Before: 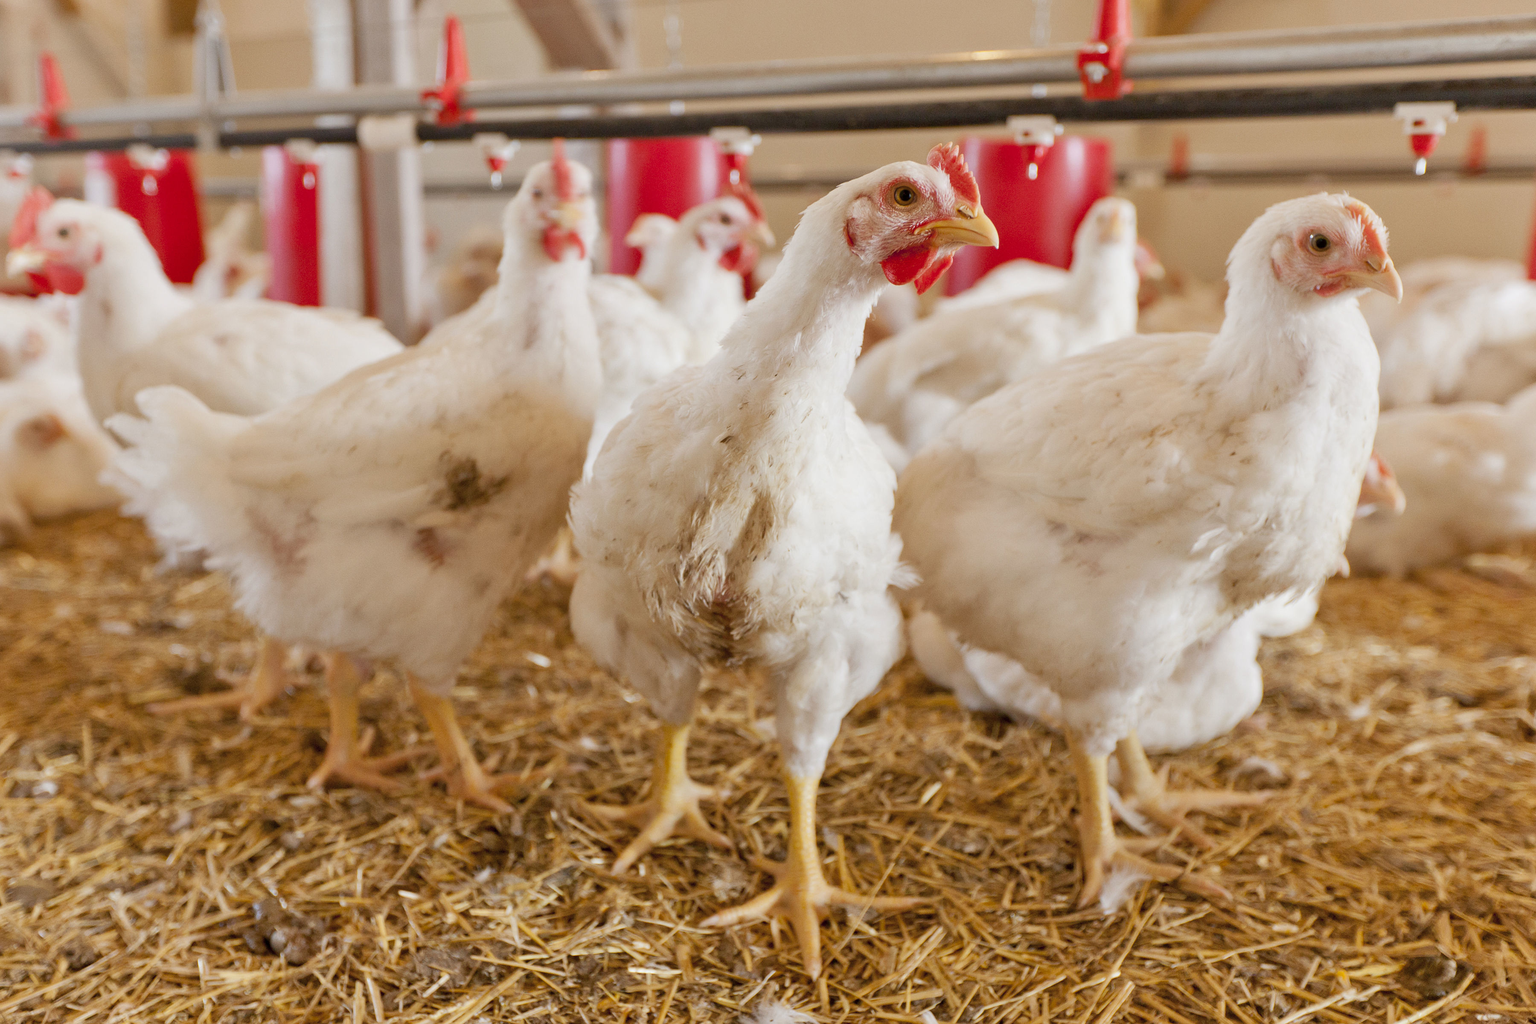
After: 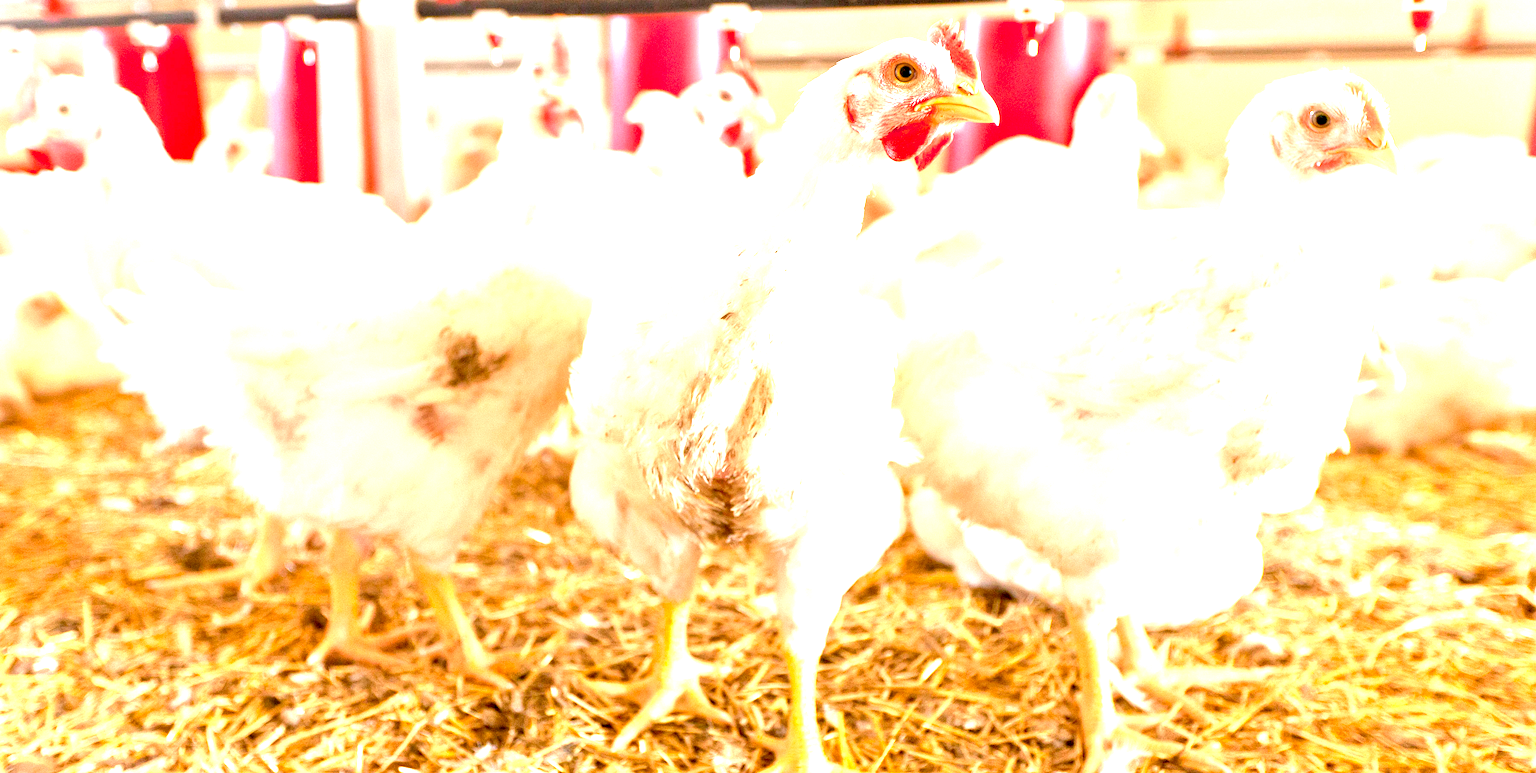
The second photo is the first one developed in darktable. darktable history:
crop and rotate: top 12.086%, bottom 12.304%
exposure: black level correction 0.001, exposure 1.988 EV, compensate highlight preservation false
local contrast: highlights 107%, shadows 100%, detail 119%, midtone range 0.2
